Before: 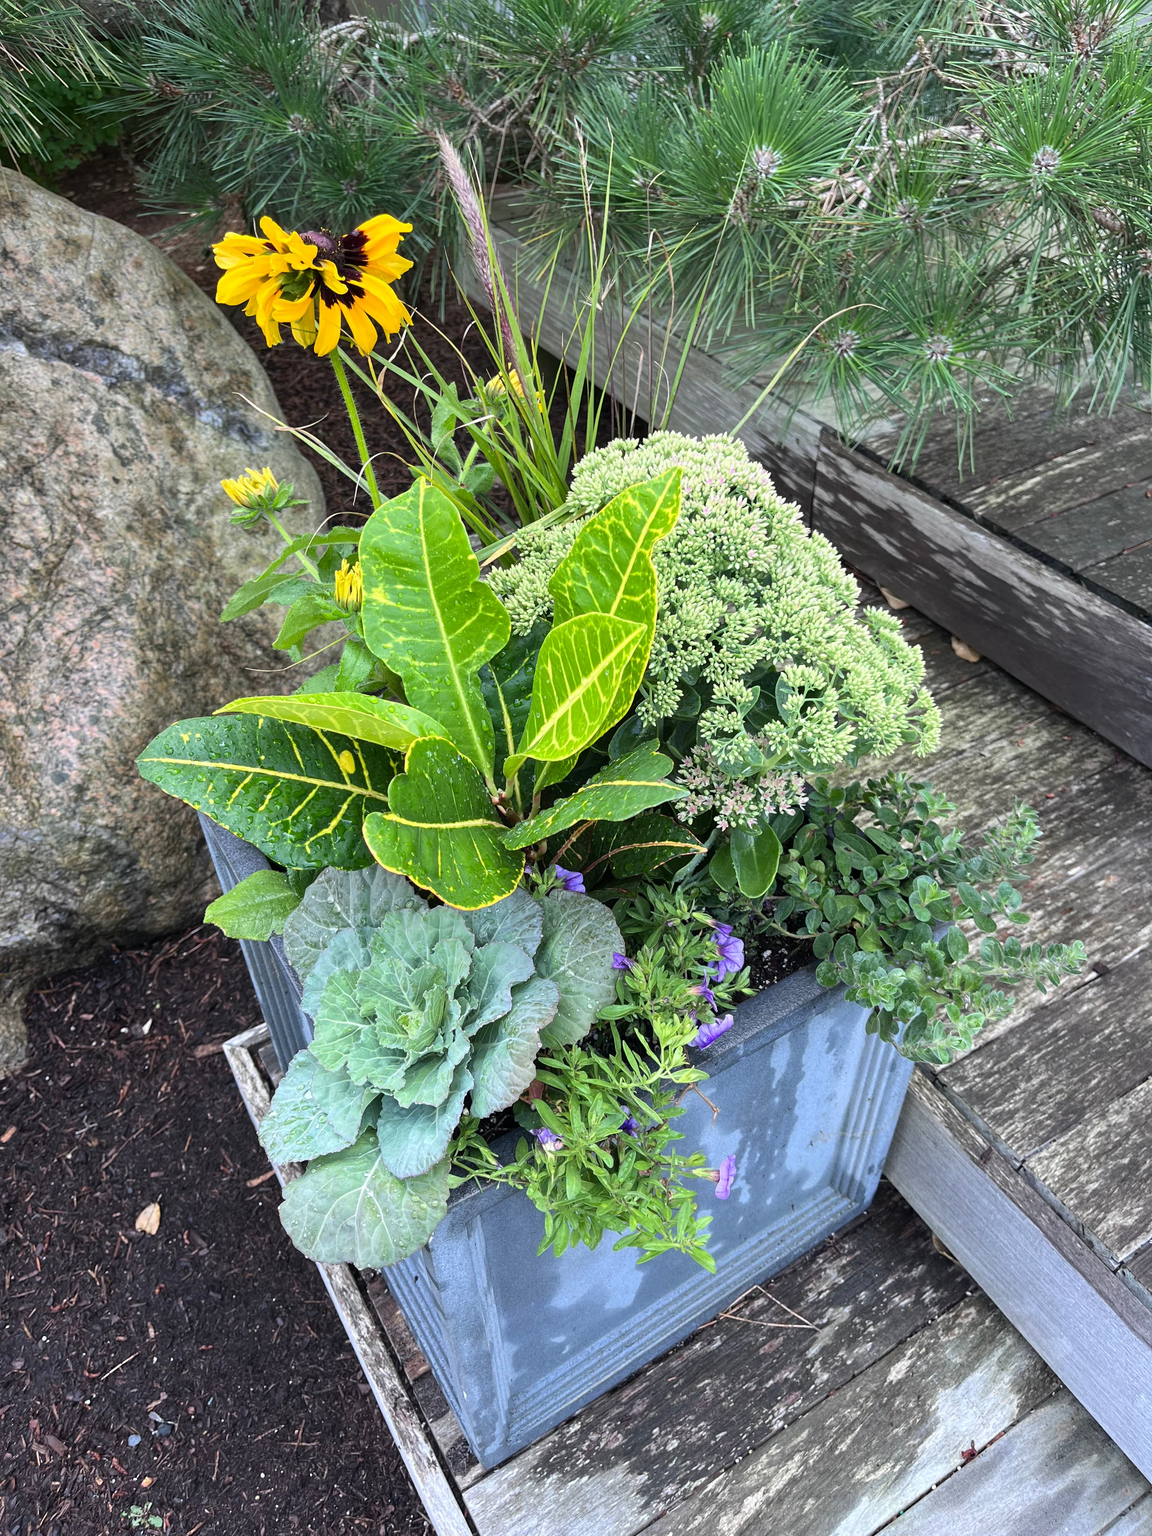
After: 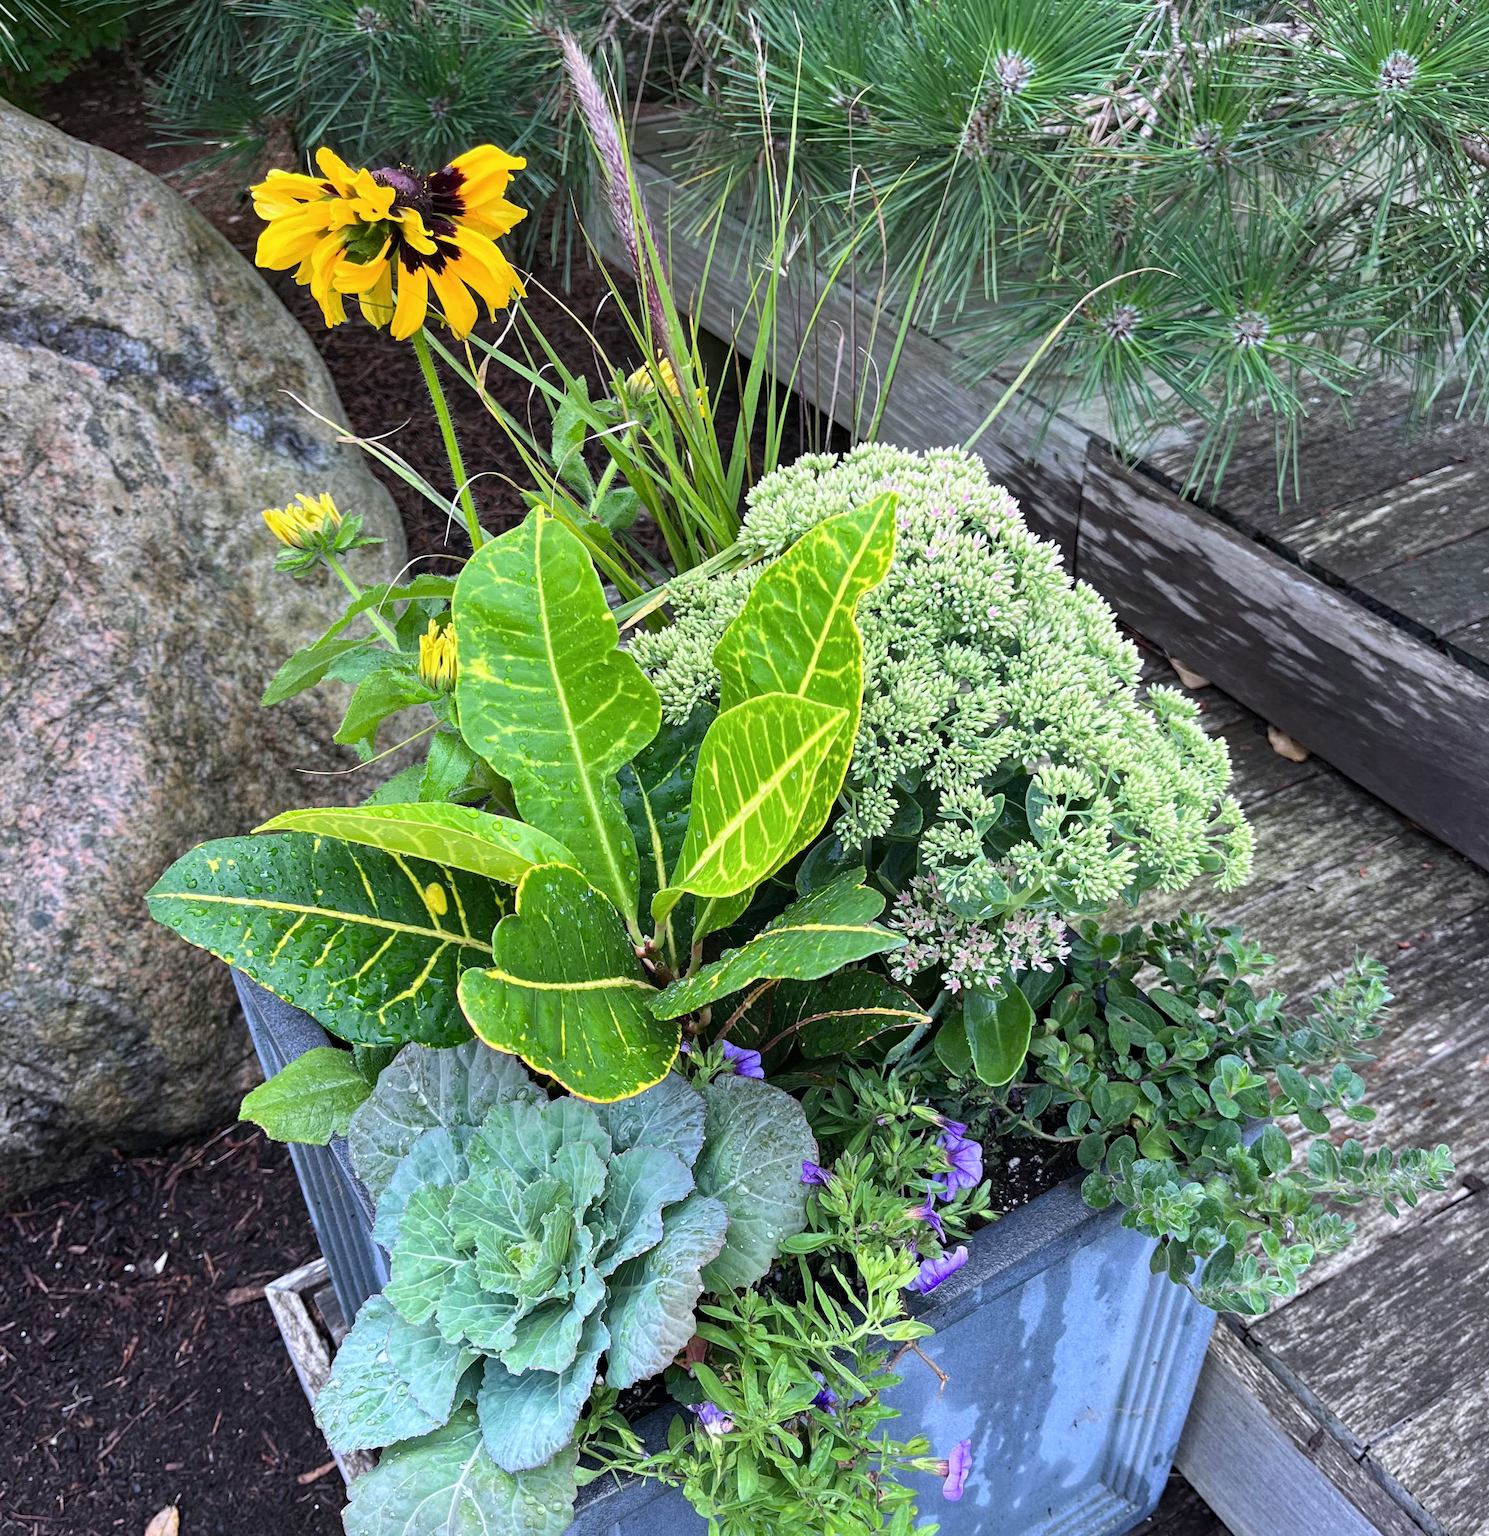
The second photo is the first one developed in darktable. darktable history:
color calibration: illuminant as shot in camera, x 0.358, y 0.373, temperature 4628.91 K, saturation algorithm version 1 (2020)
haze removal: adaptive false
crop: left 2.673%, top 7.138%, right 3.388%, bottom 20.214%
